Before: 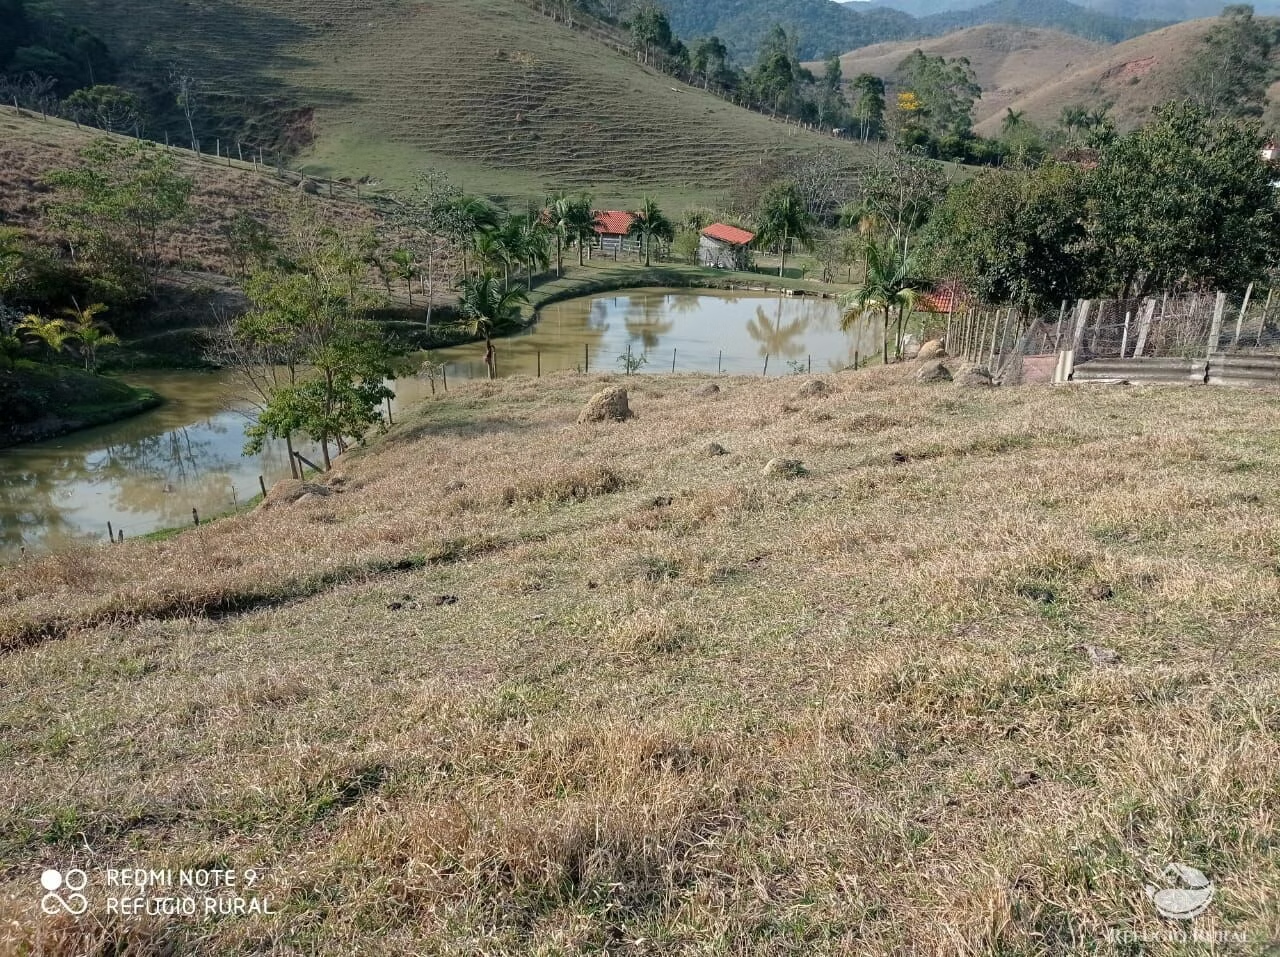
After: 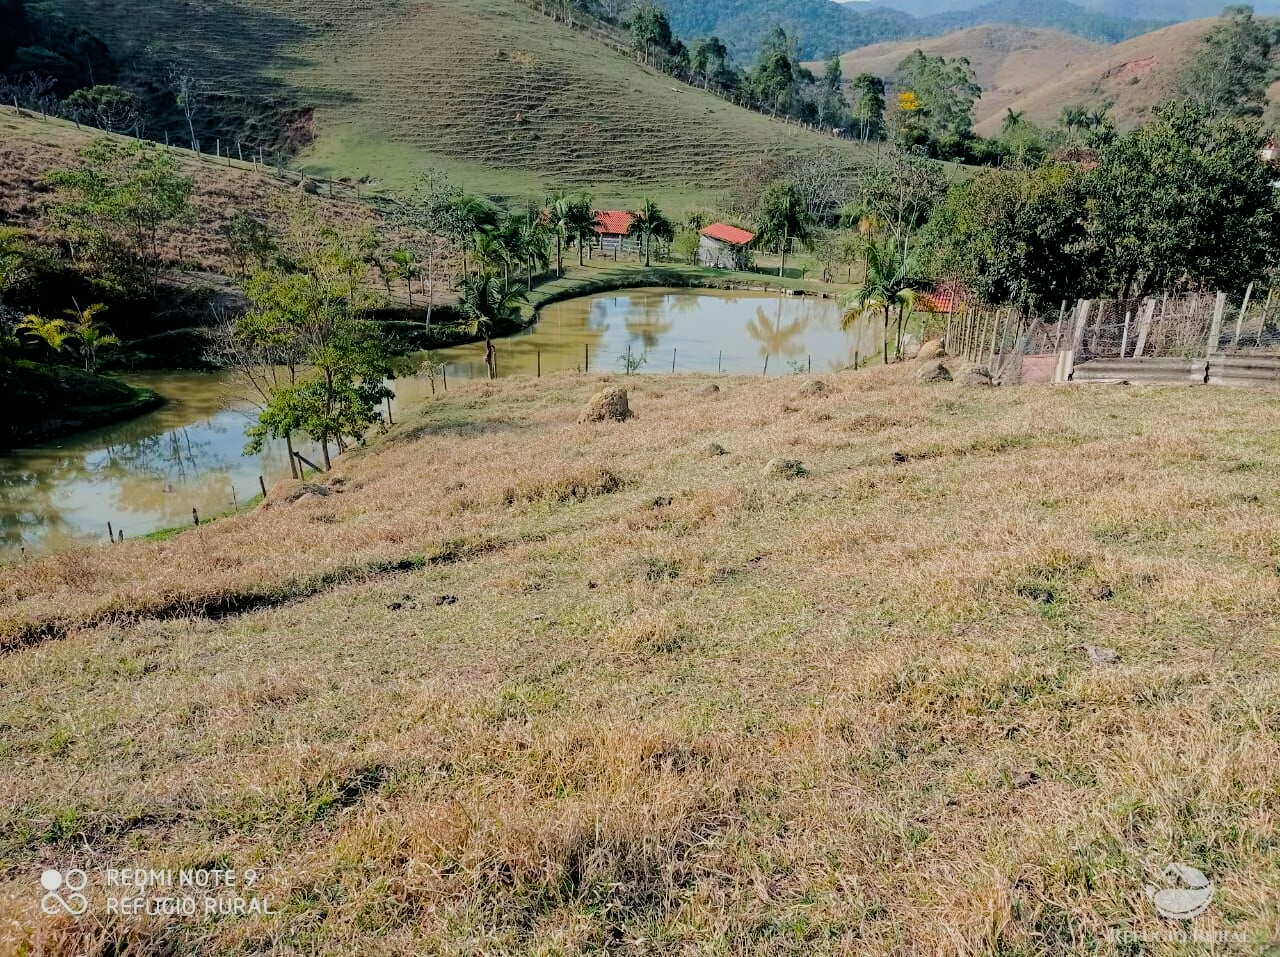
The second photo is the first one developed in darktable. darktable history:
filmic rgb: black relative exposure -5 EV, hardness 2.88, contrast 1.1, highlights saturation mix -20%
color balance rgb: perceptual saturation grading › global saturation 25%, perceptual brilliance grading › mid-tones 10%, perceptual brilliance grading › shadows 15%, global vibrance 20%
